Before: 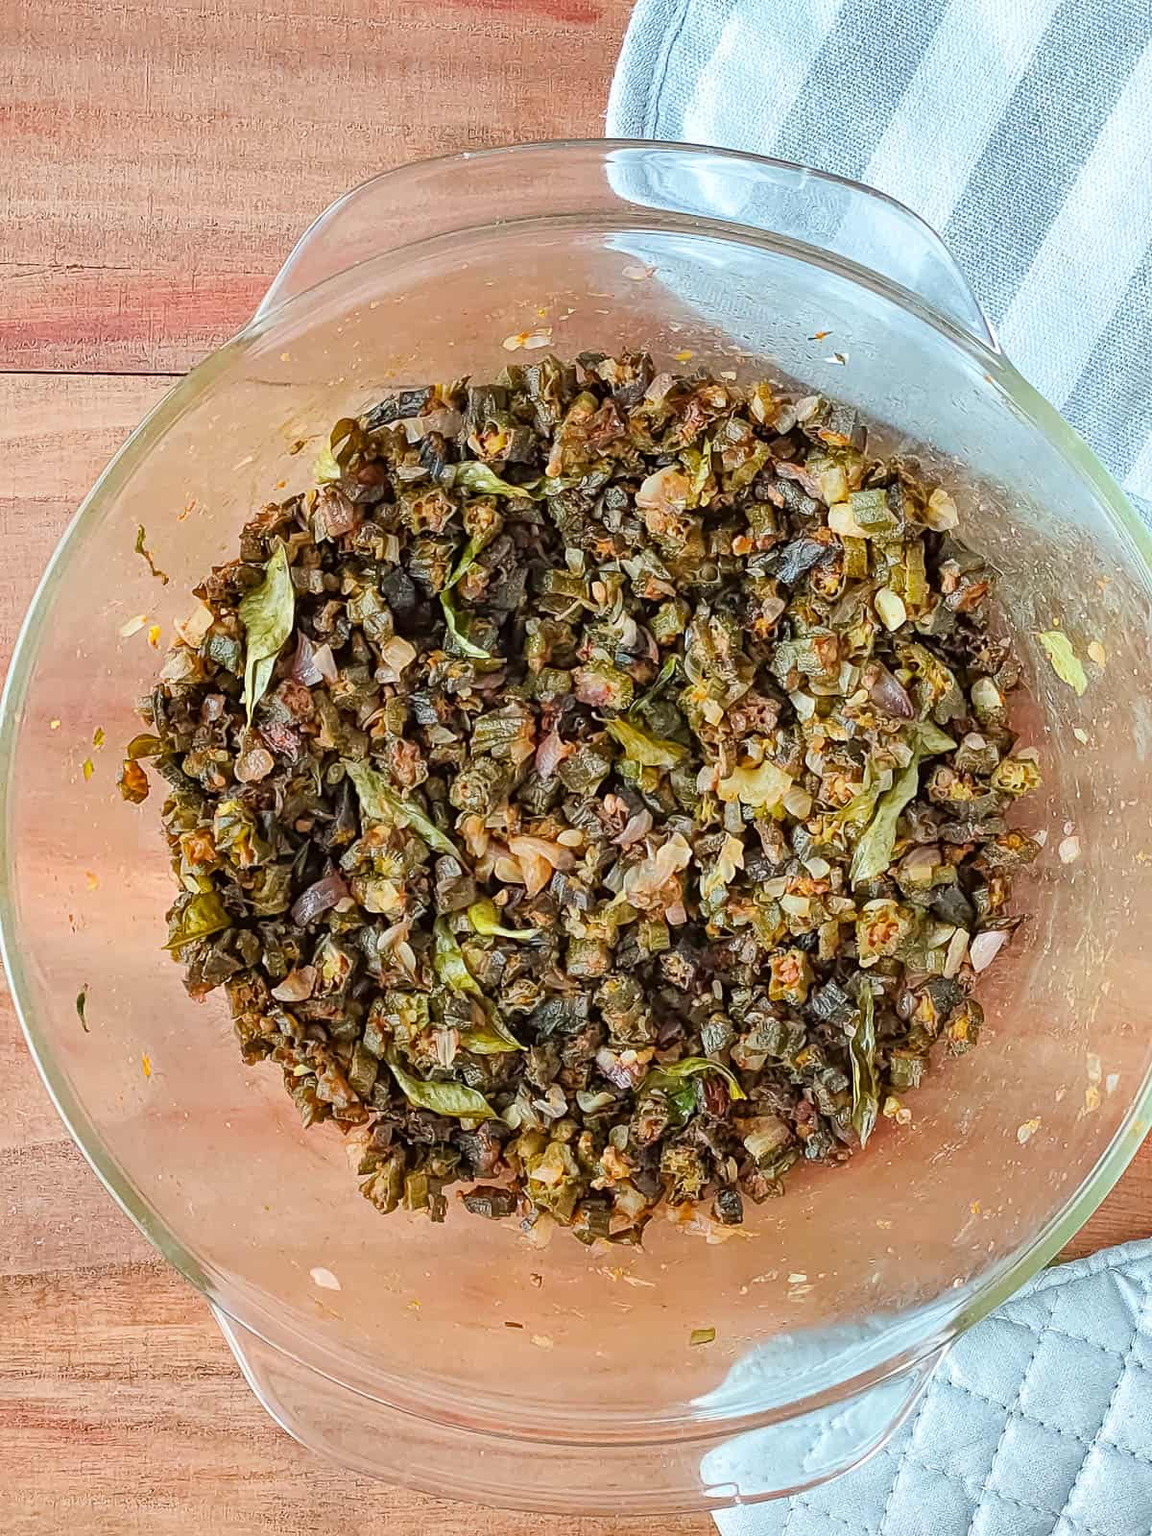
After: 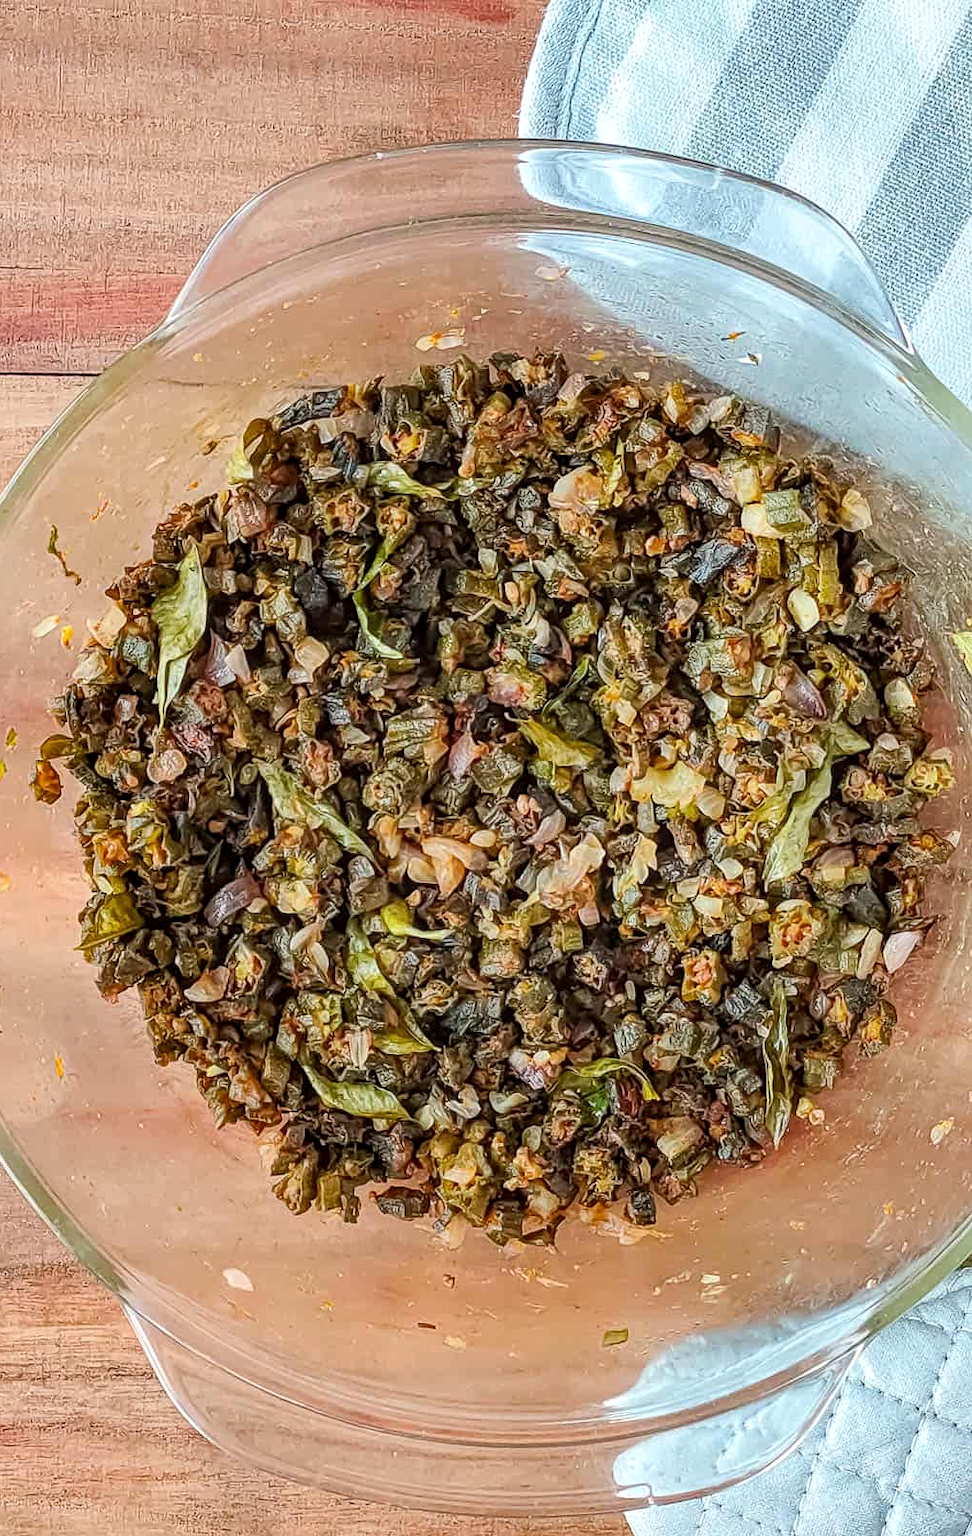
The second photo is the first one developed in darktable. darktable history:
local contrast: on, module defaults
crop: left 7.628%, right 7.859%
